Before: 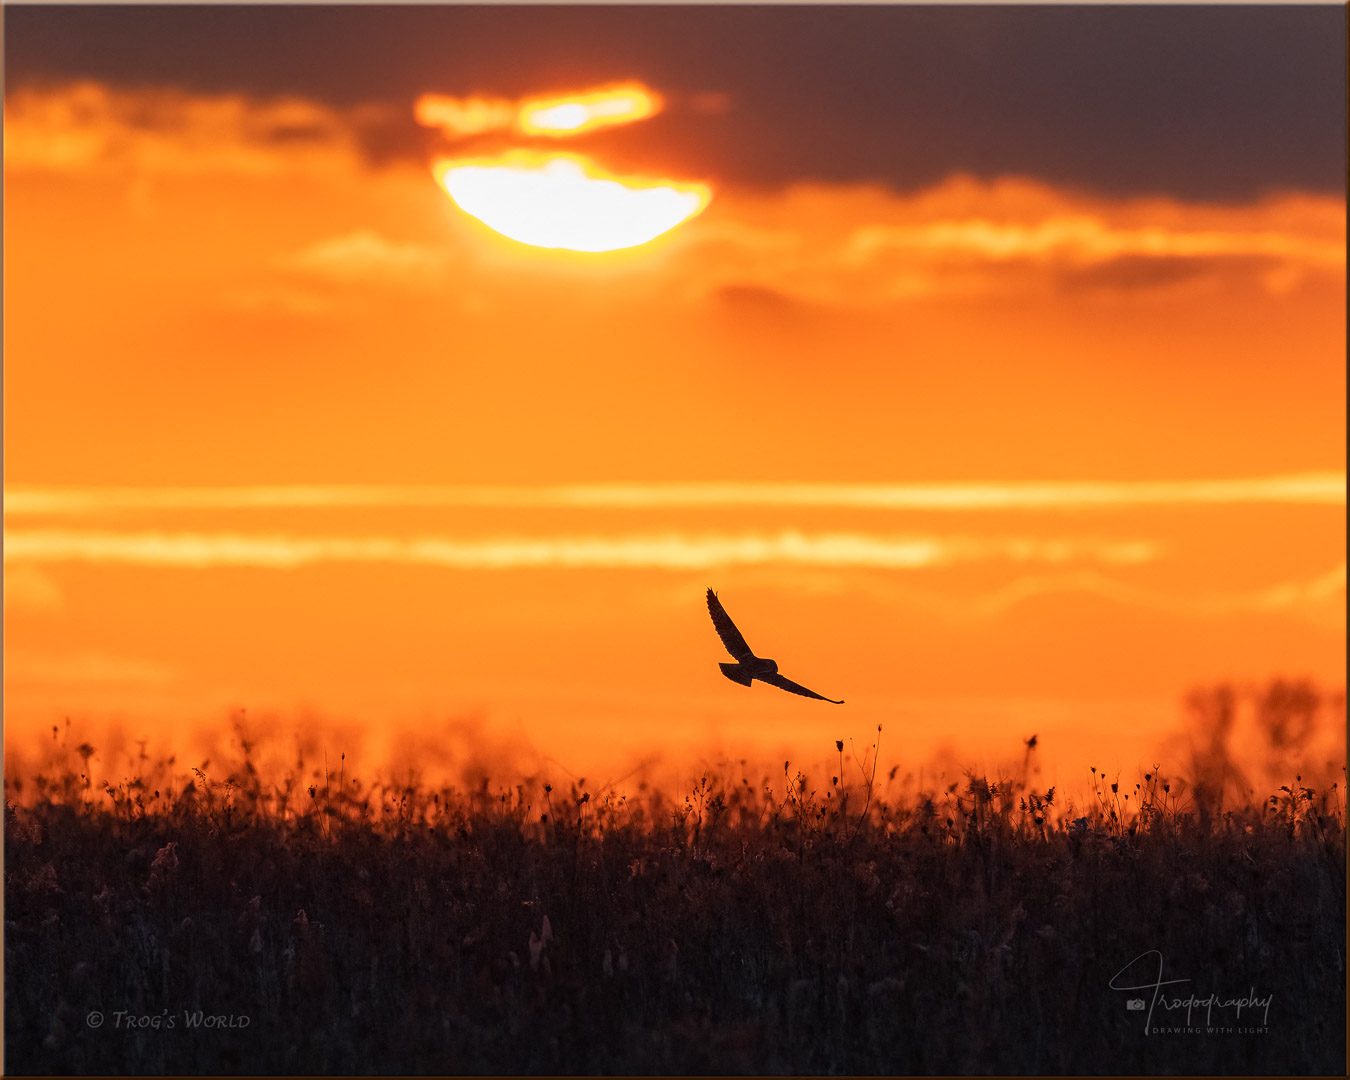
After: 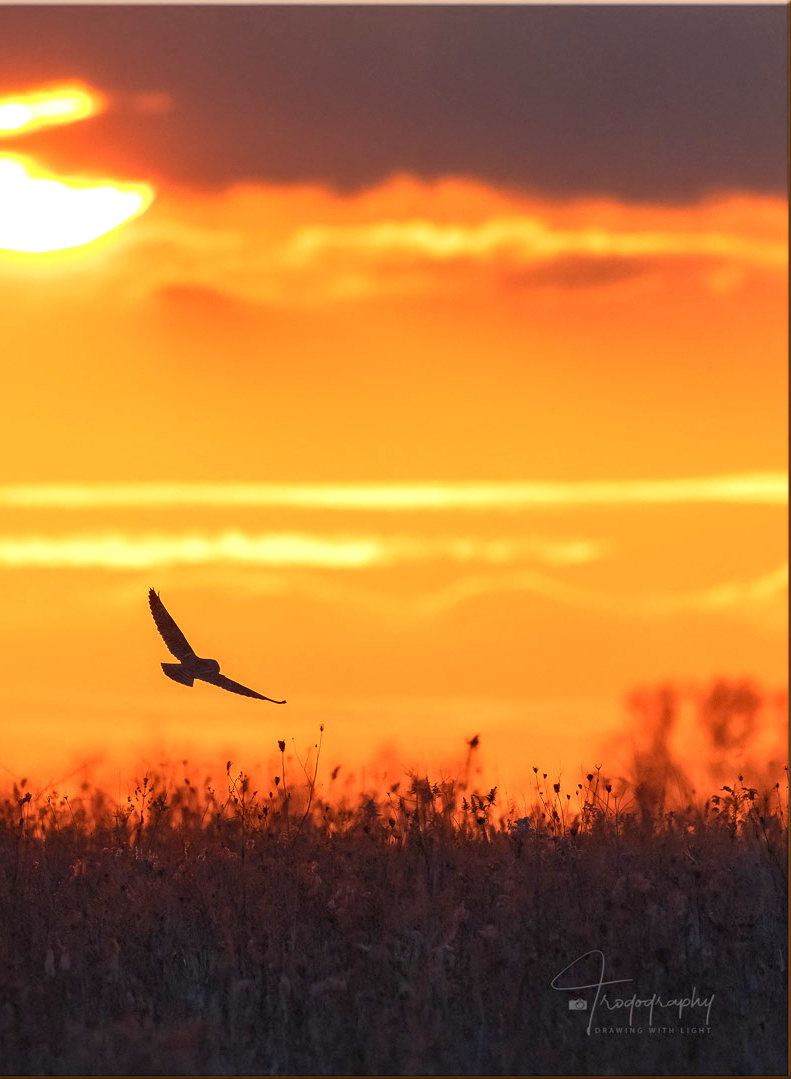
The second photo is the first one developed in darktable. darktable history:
crop: left 41.402%
rgb curve: curves: ch0 [(0, 0) (0.093, 0.159) (0.241, 0.265) (0.414, 0.42) (1, 1)], compensate middle gray true, preserve colors basic power
exposure: exposure 0.566 EV, compensate highlight preservation false
